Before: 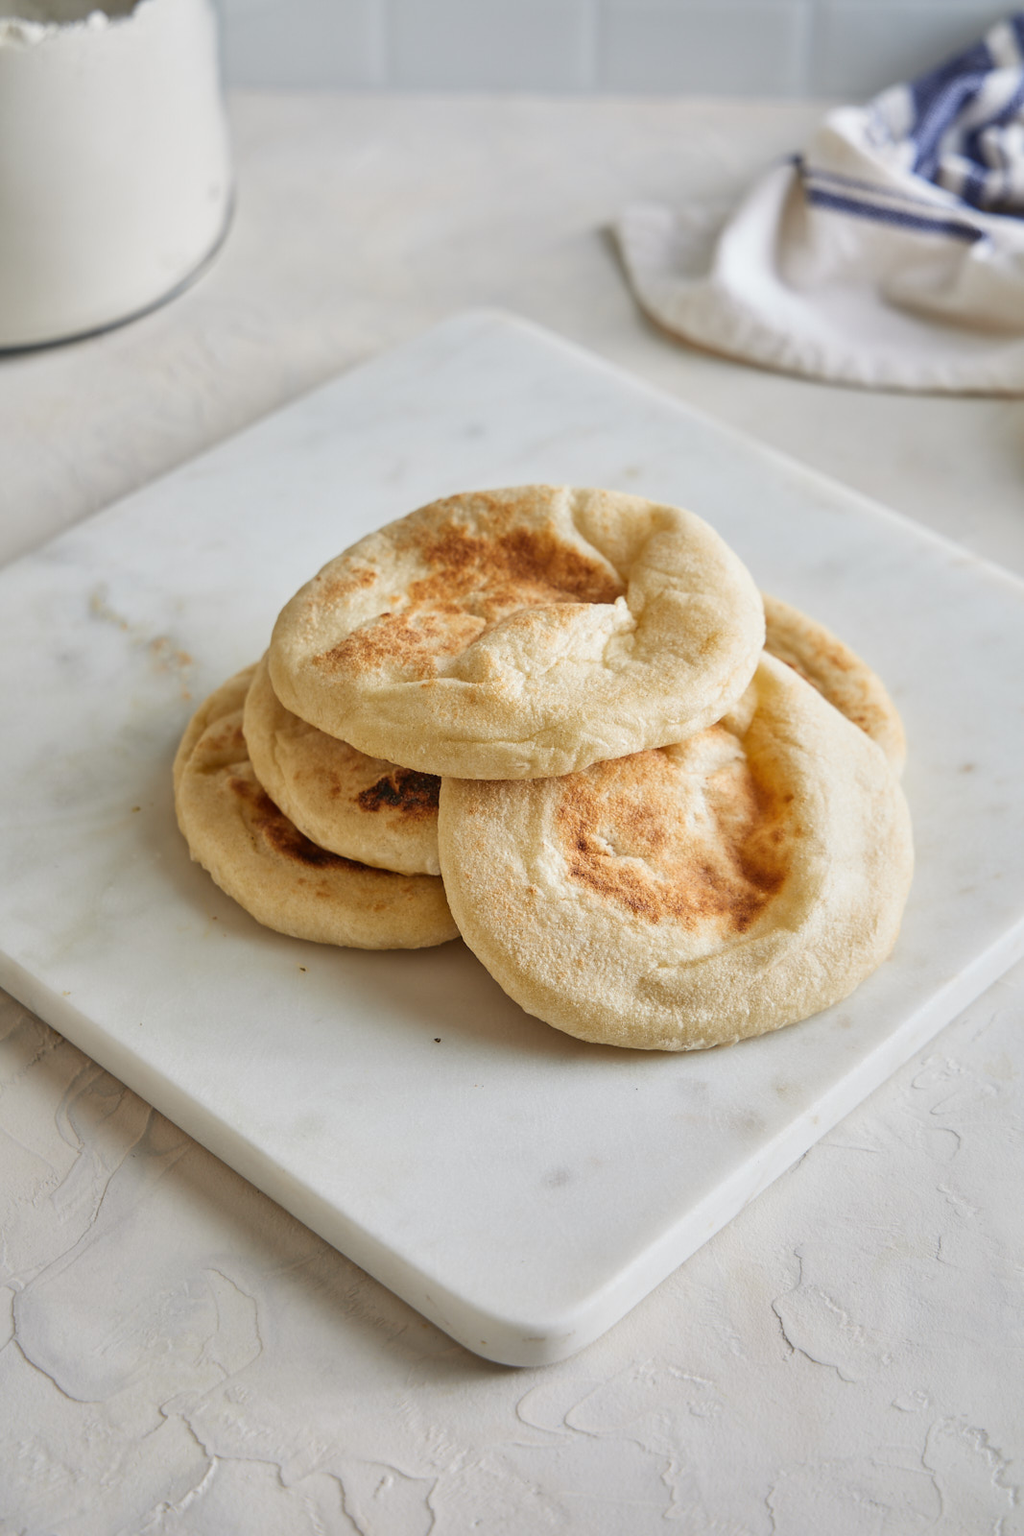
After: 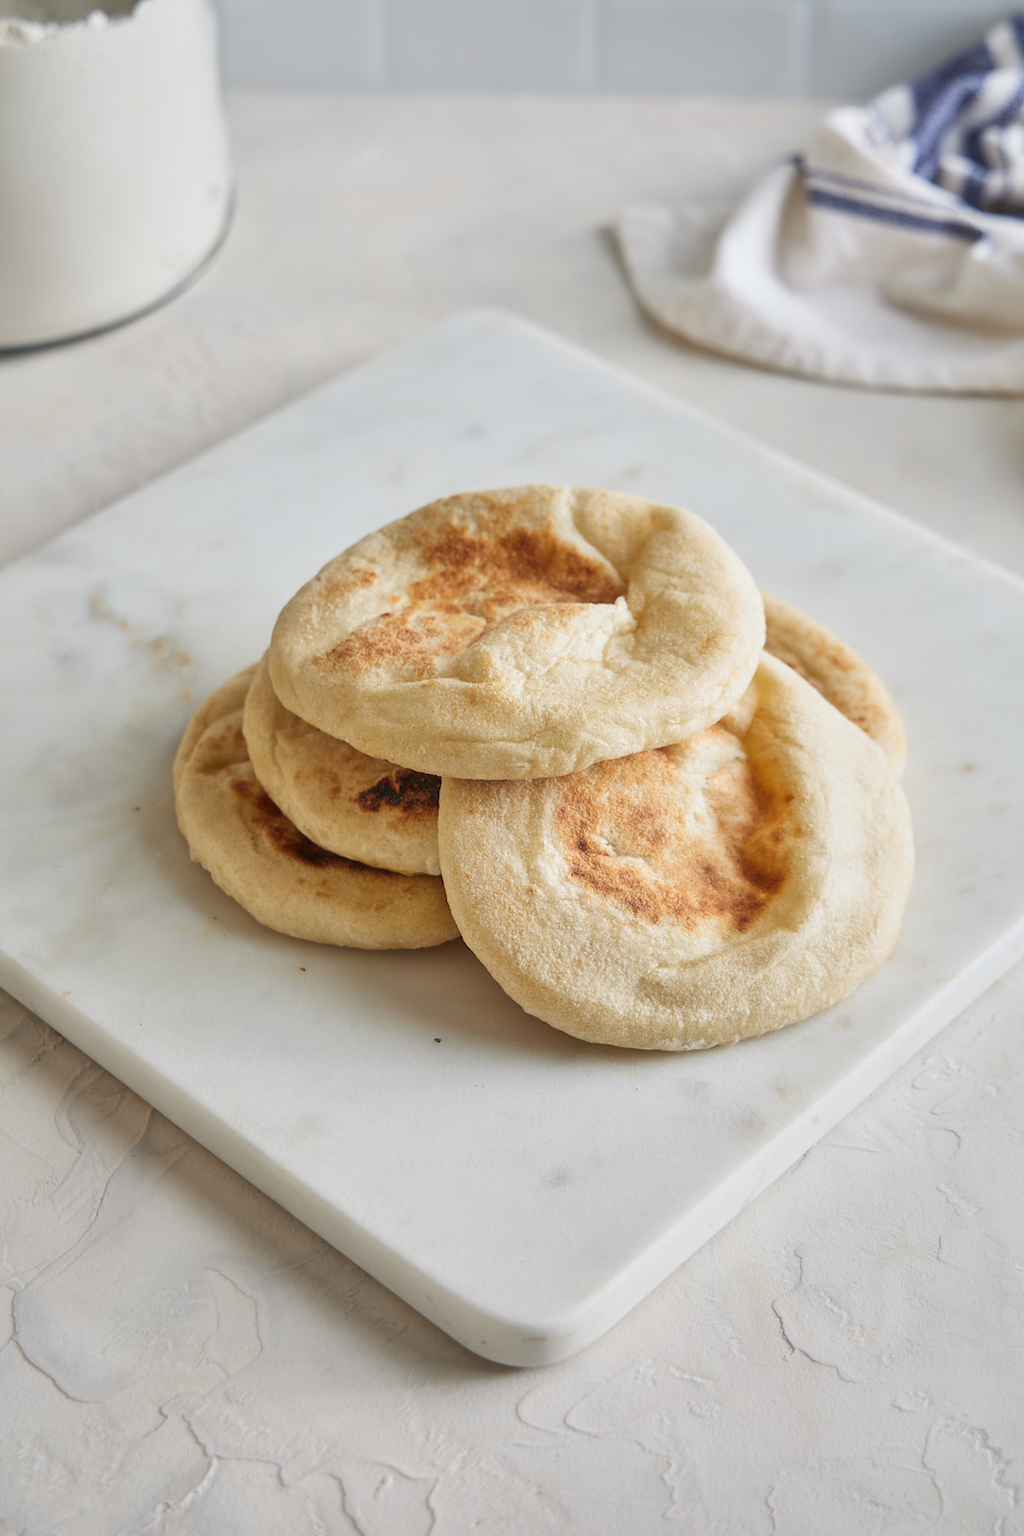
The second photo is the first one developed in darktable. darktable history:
haze removal: strength -0.111, compatibility mode true, adaptive false
